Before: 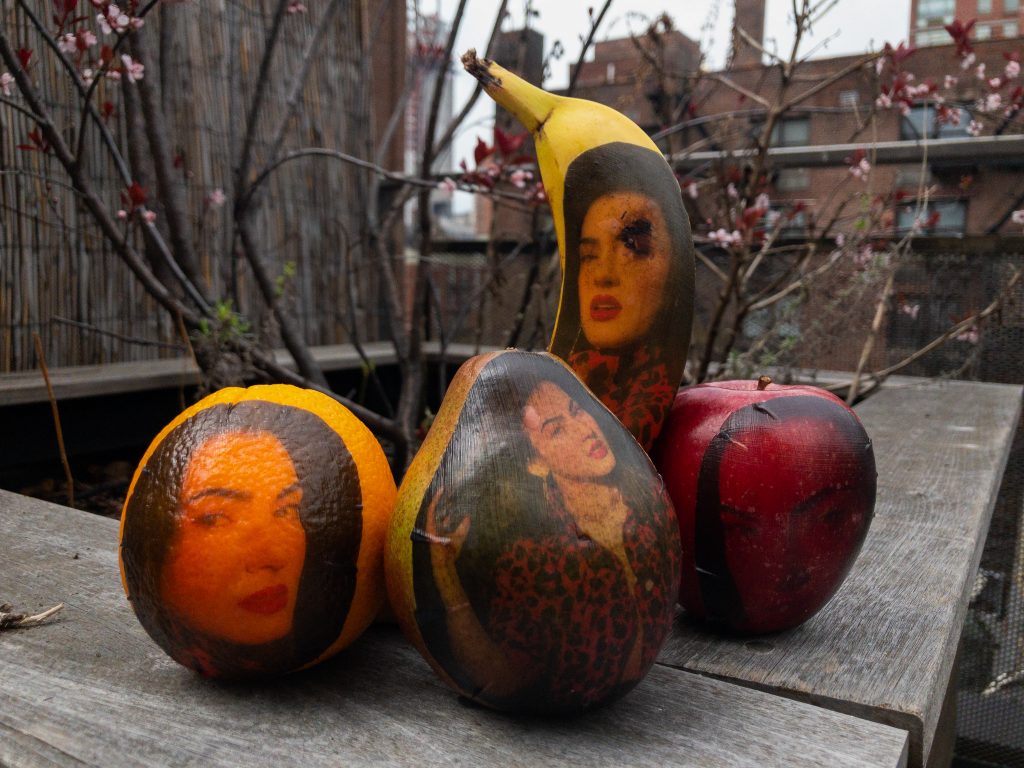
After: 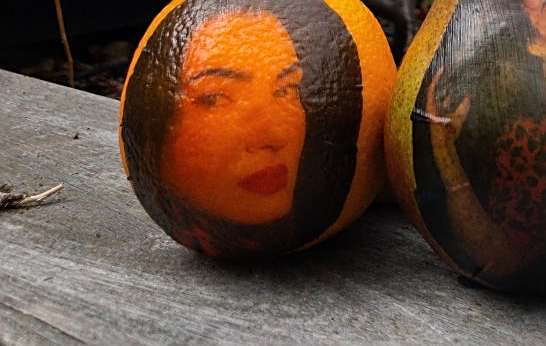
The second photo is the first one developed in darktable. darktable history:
sharpen: on, module defaults
shadows and highlights: shadows 37.27, highlights -28.18, soften with gaussian
crop and rotate: top 54.778%, right 46.61%, bottom 0.159%
